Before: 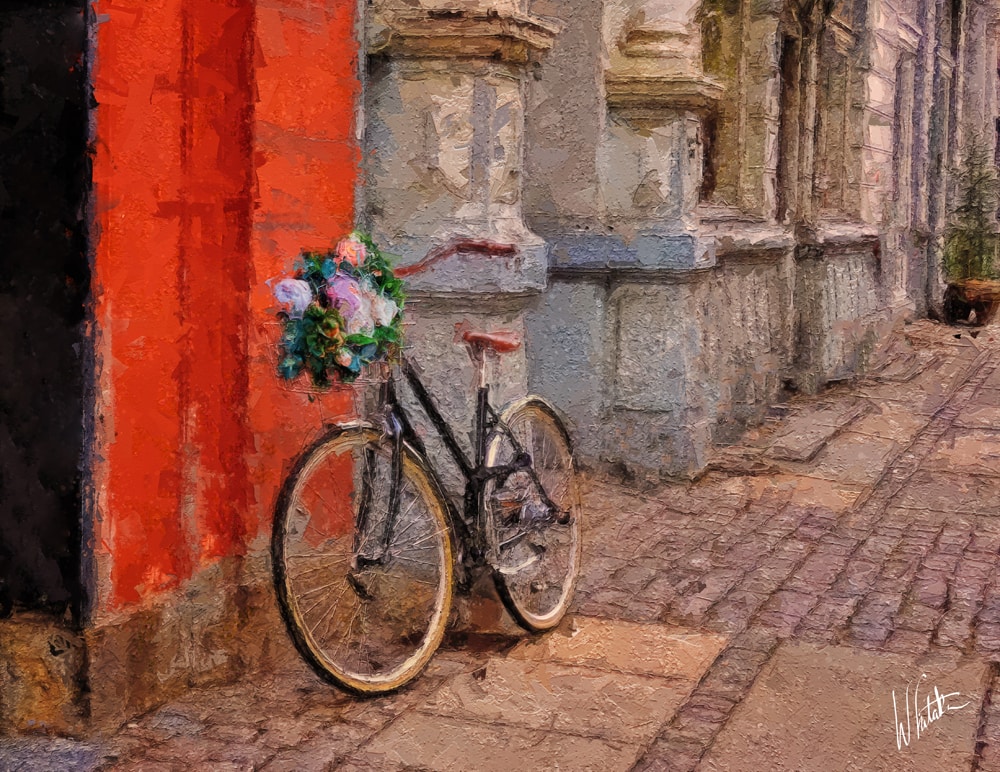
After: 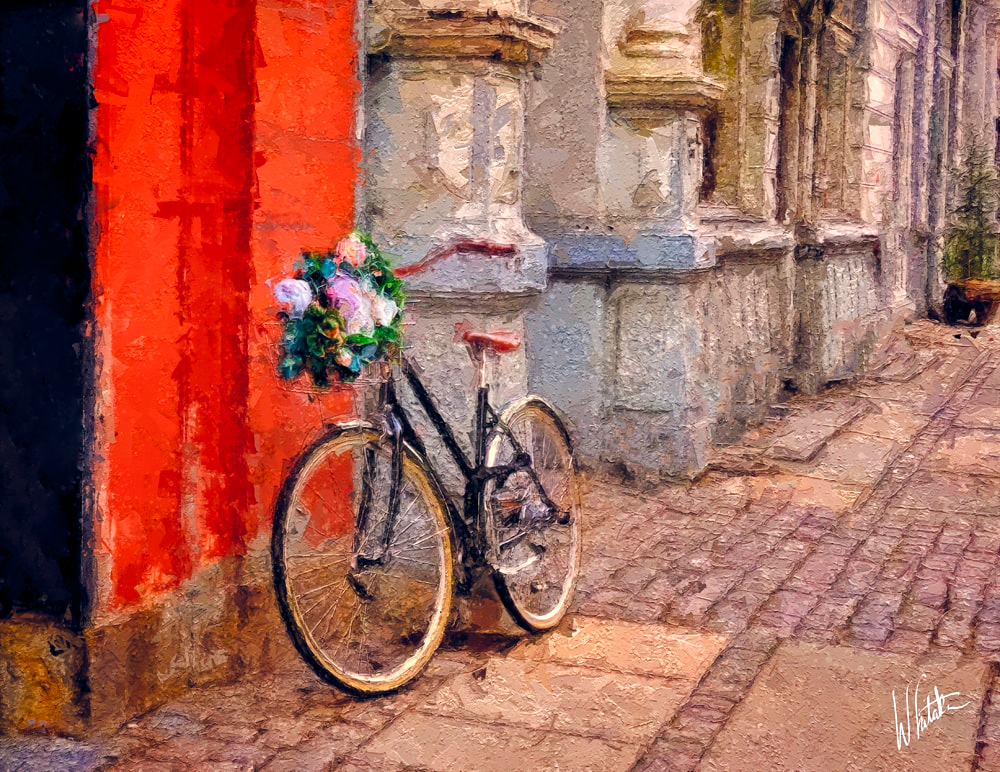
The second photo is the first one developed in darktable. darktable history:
color balance rgb: global offset › chroma 0.128%, global offset › hue 253.49°, perceptual saturation grading › global saturation 0.75%, perceptual saturation grading › highlights -9.143%, perceptual saturation grading › mid-tones 18.705%, perceptual saturation grading › shadows 29.209%, global vibrance 20%
vignetting: fall-off start 81.27%, fall-off radius 61.37%, brightness -0.222, saturation 0.133, automatic ratio true, width/height ratio 1.417
tone equalizer: -8 EV -0.73 EV, -7 EV -0.693 EV, -6 EV -0.63 EV, -5 EV -0.425 EV, -3 EV 0.385 EV, -2 EV 0.6 EV, -1 EV 0.68 EV, +0 EV 0.754 EV, mask exposure compensation -0.486 EV
